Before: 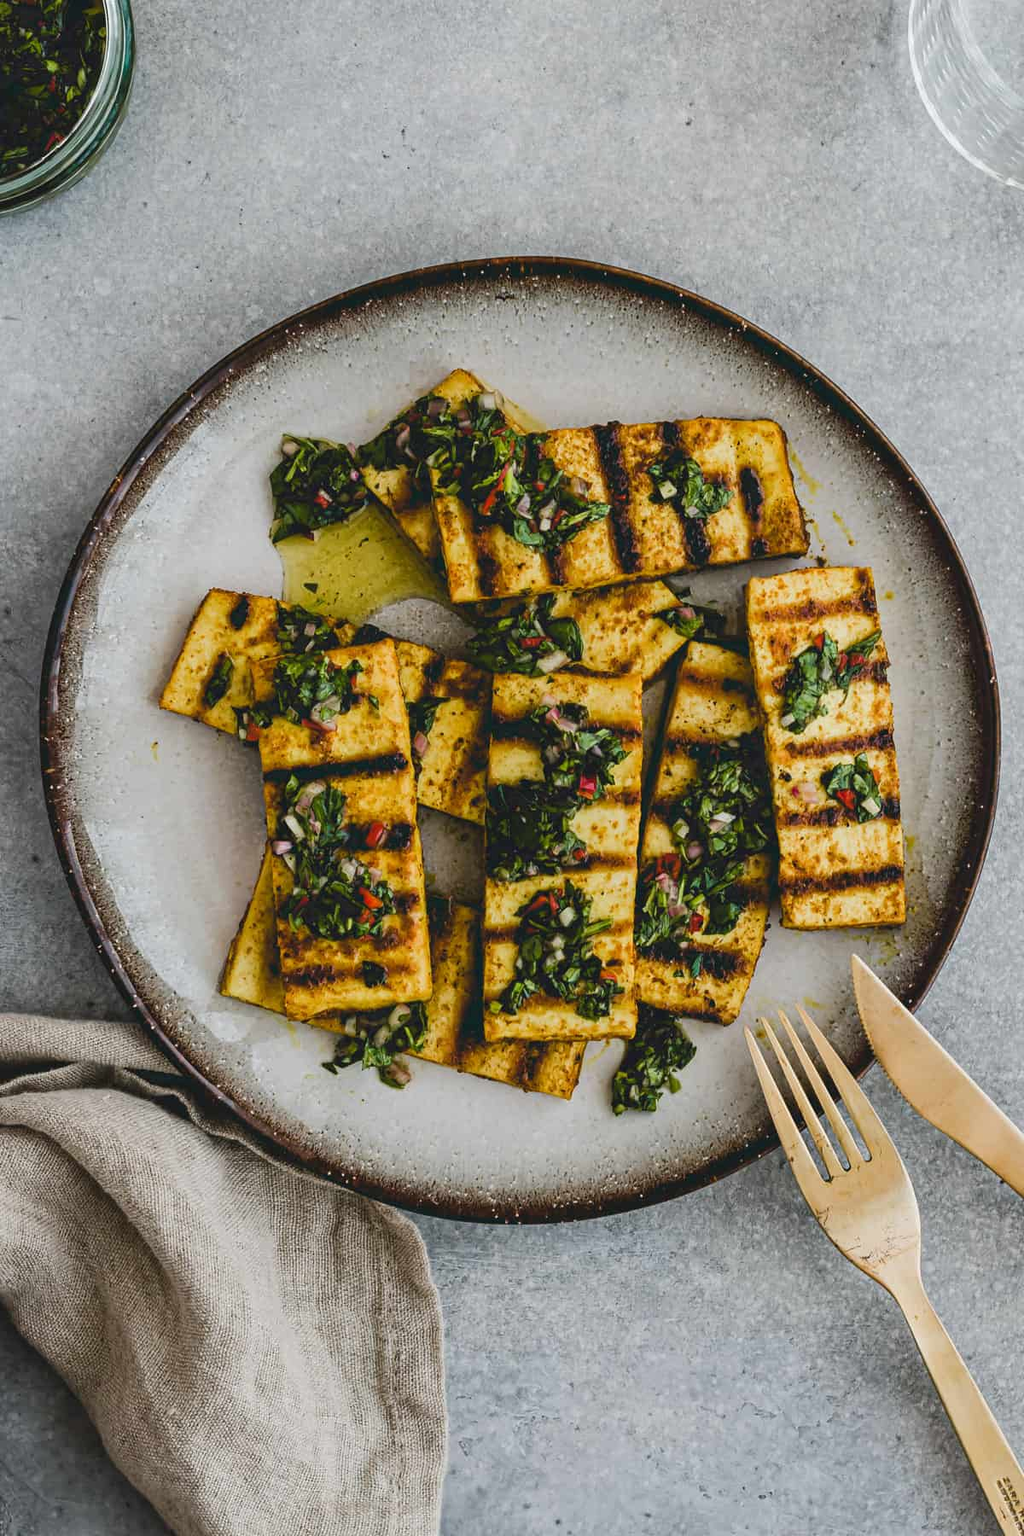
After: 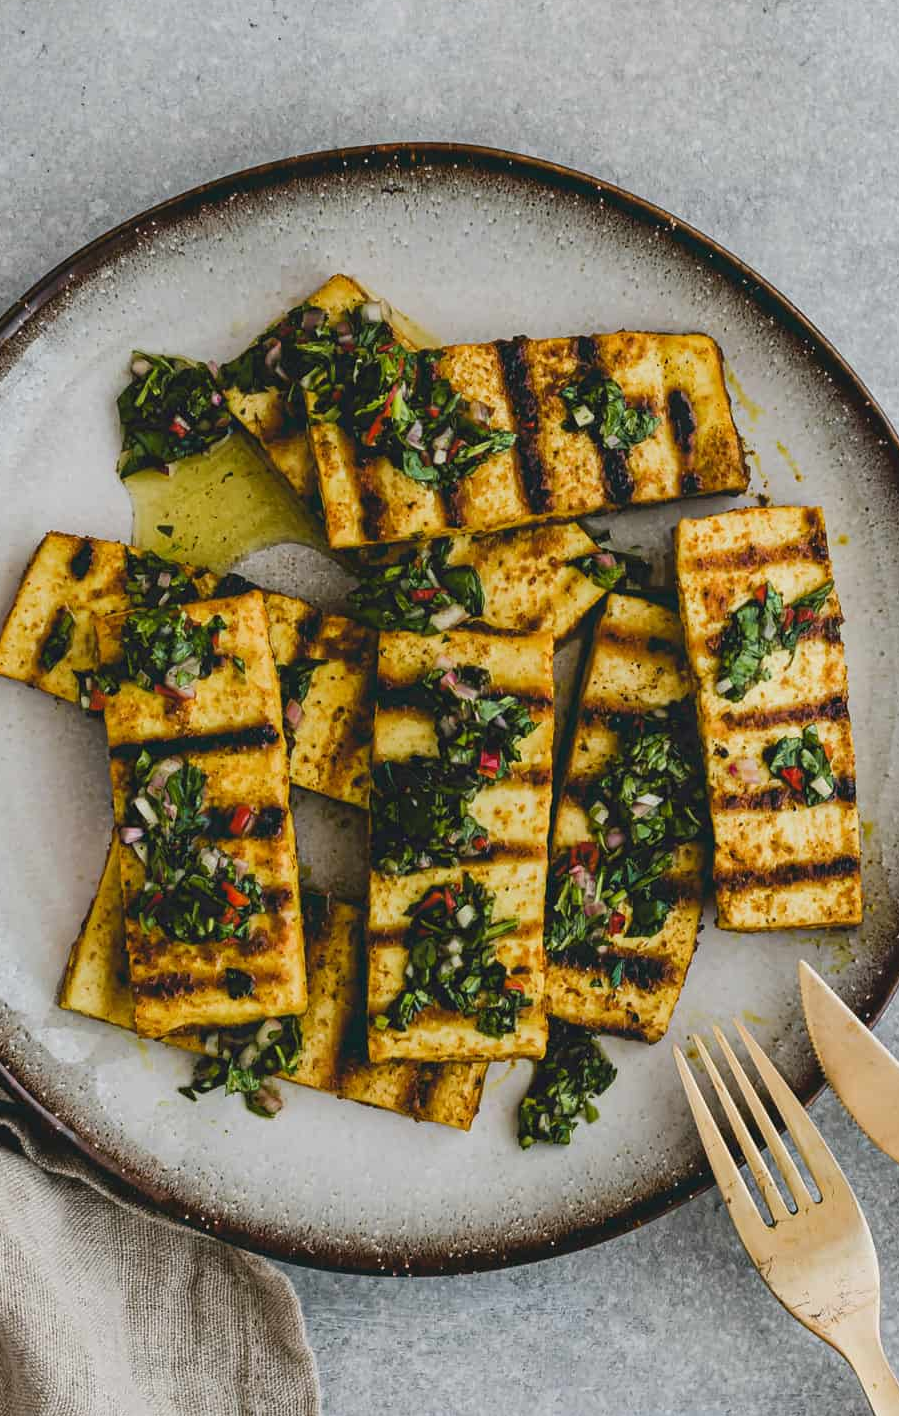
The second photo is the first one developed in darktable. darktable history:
crop: left 16.666%, top 8.786%, right 8.364%, bottom 12.513%
